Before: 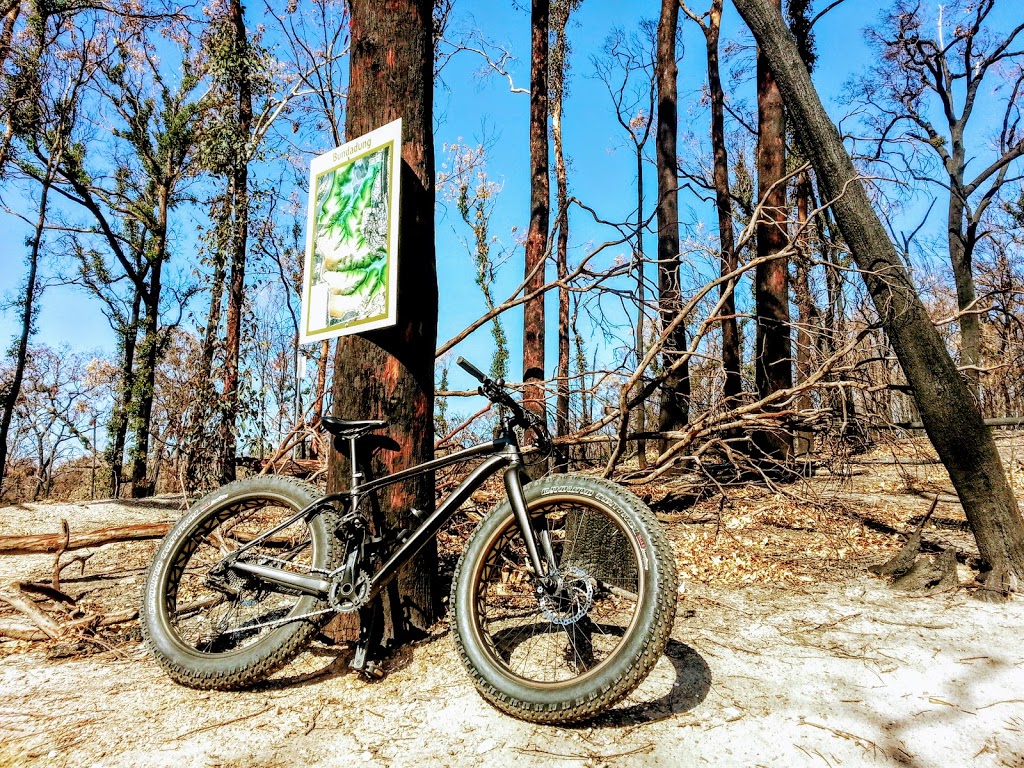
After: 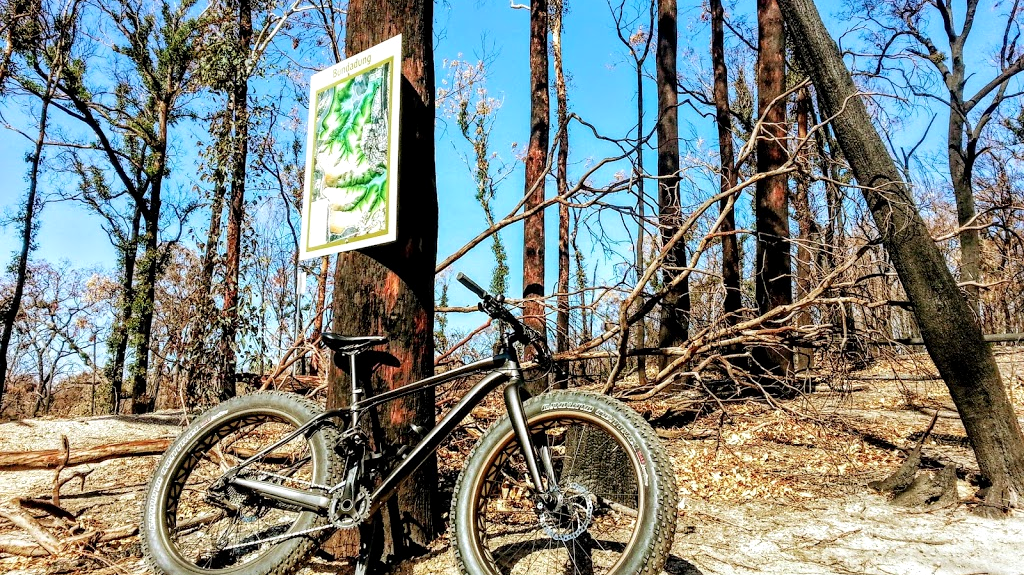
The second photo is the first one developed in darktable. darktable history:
exposure: black level correction 0.001, exposure 0.139 EV, compensate exposure bias true, compensate highlight preservation false
crop: top 11.053%, bottom 13.958%
